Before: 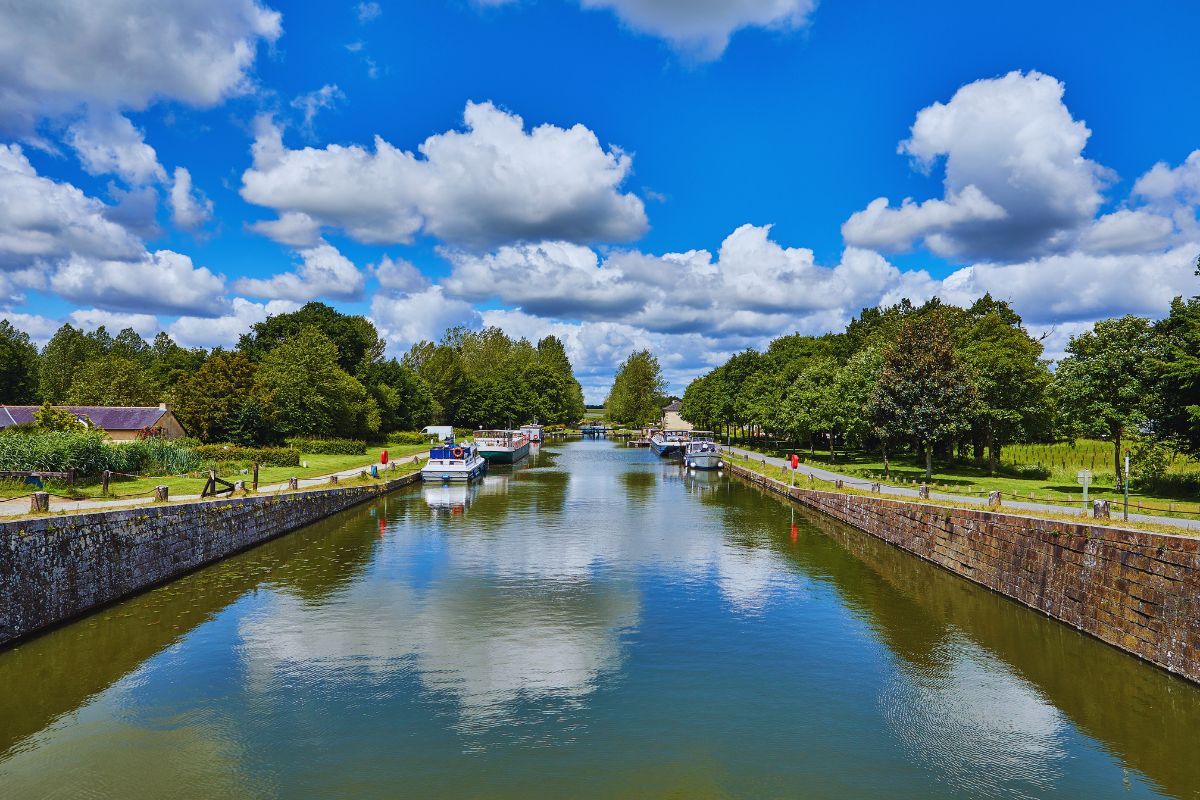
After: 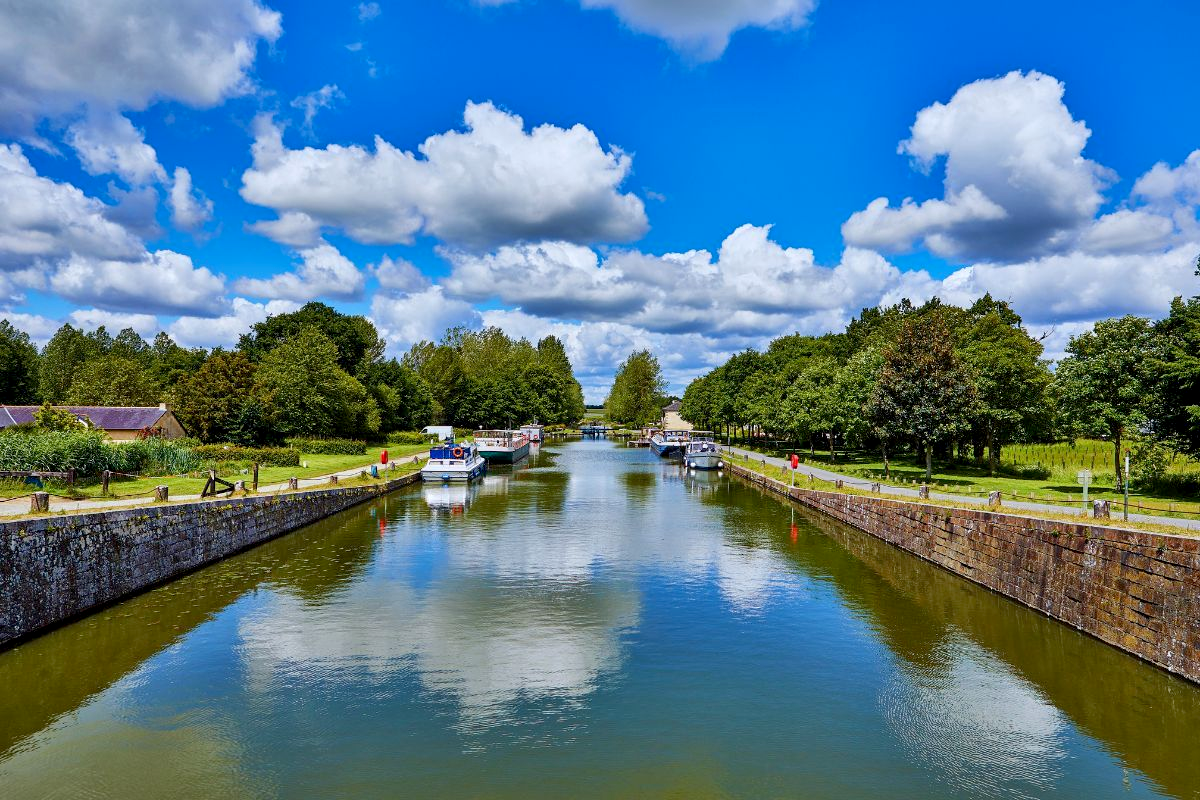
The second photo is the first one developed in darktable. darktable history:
exposure: black level correction 0.007, exposure 0.155 EV, compensate highlight preservation false
shadows and highlights: shadows 35, highlights -35.14, soften with gaussian
